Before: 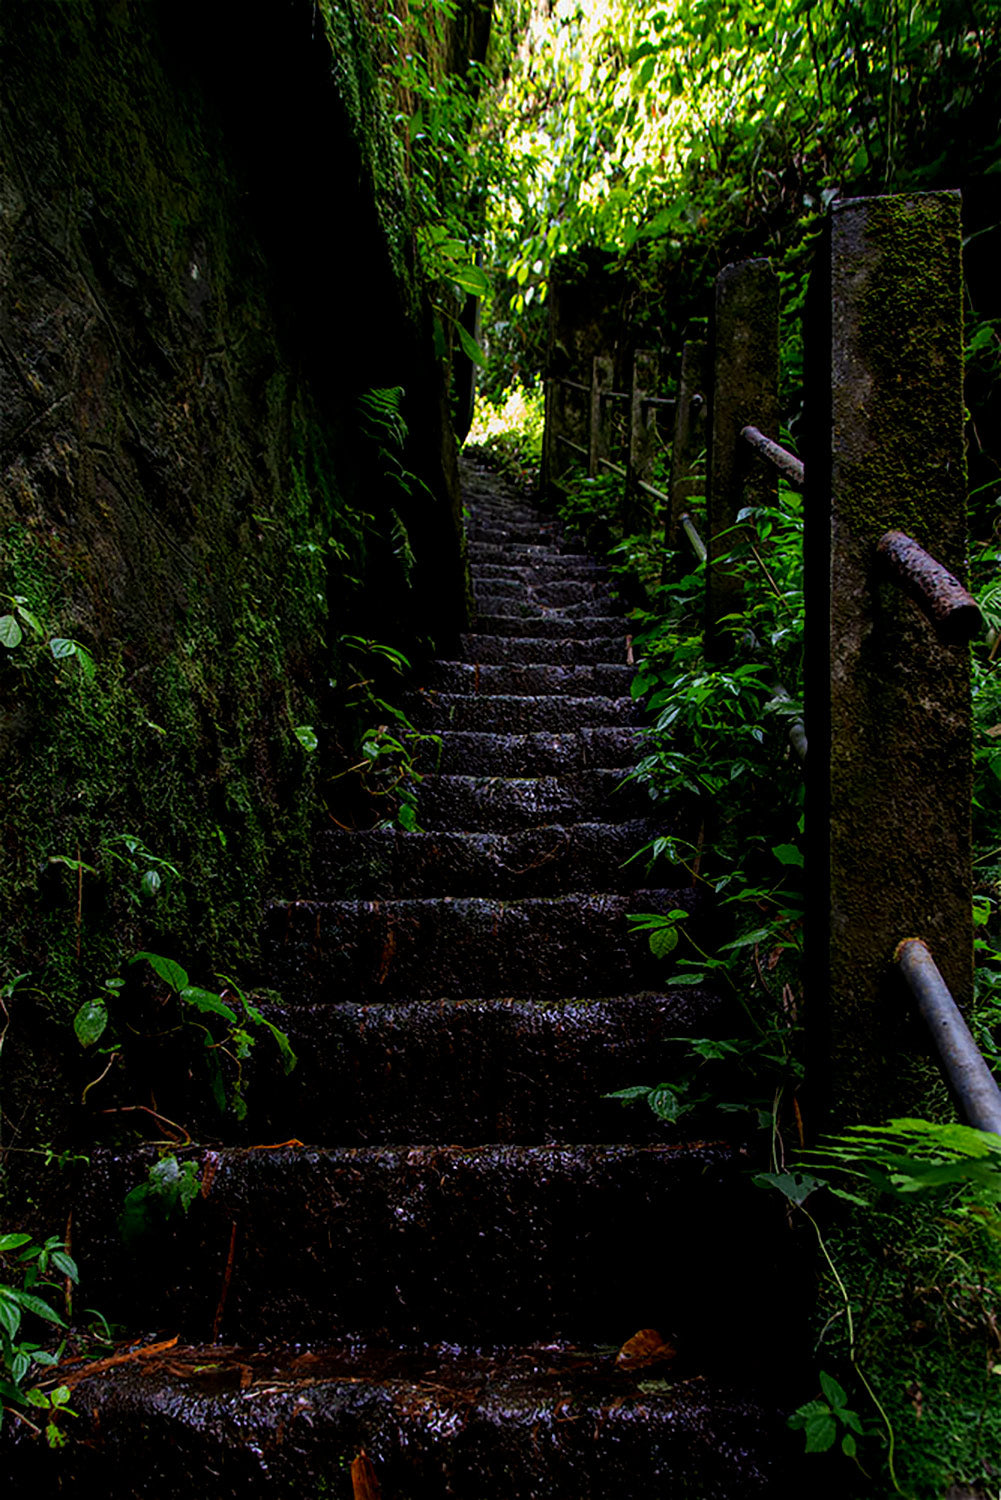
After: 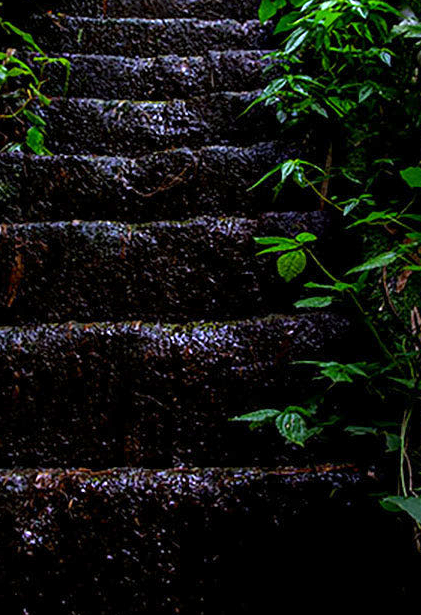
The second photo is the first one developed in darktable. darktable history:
crop: left 37.221%, top 45.169%, right 20.63%, bottom 13.777%
white balance: red 0.967, blue 1.049
exposure: exposure 1 EV, compensate highlight preservation false
